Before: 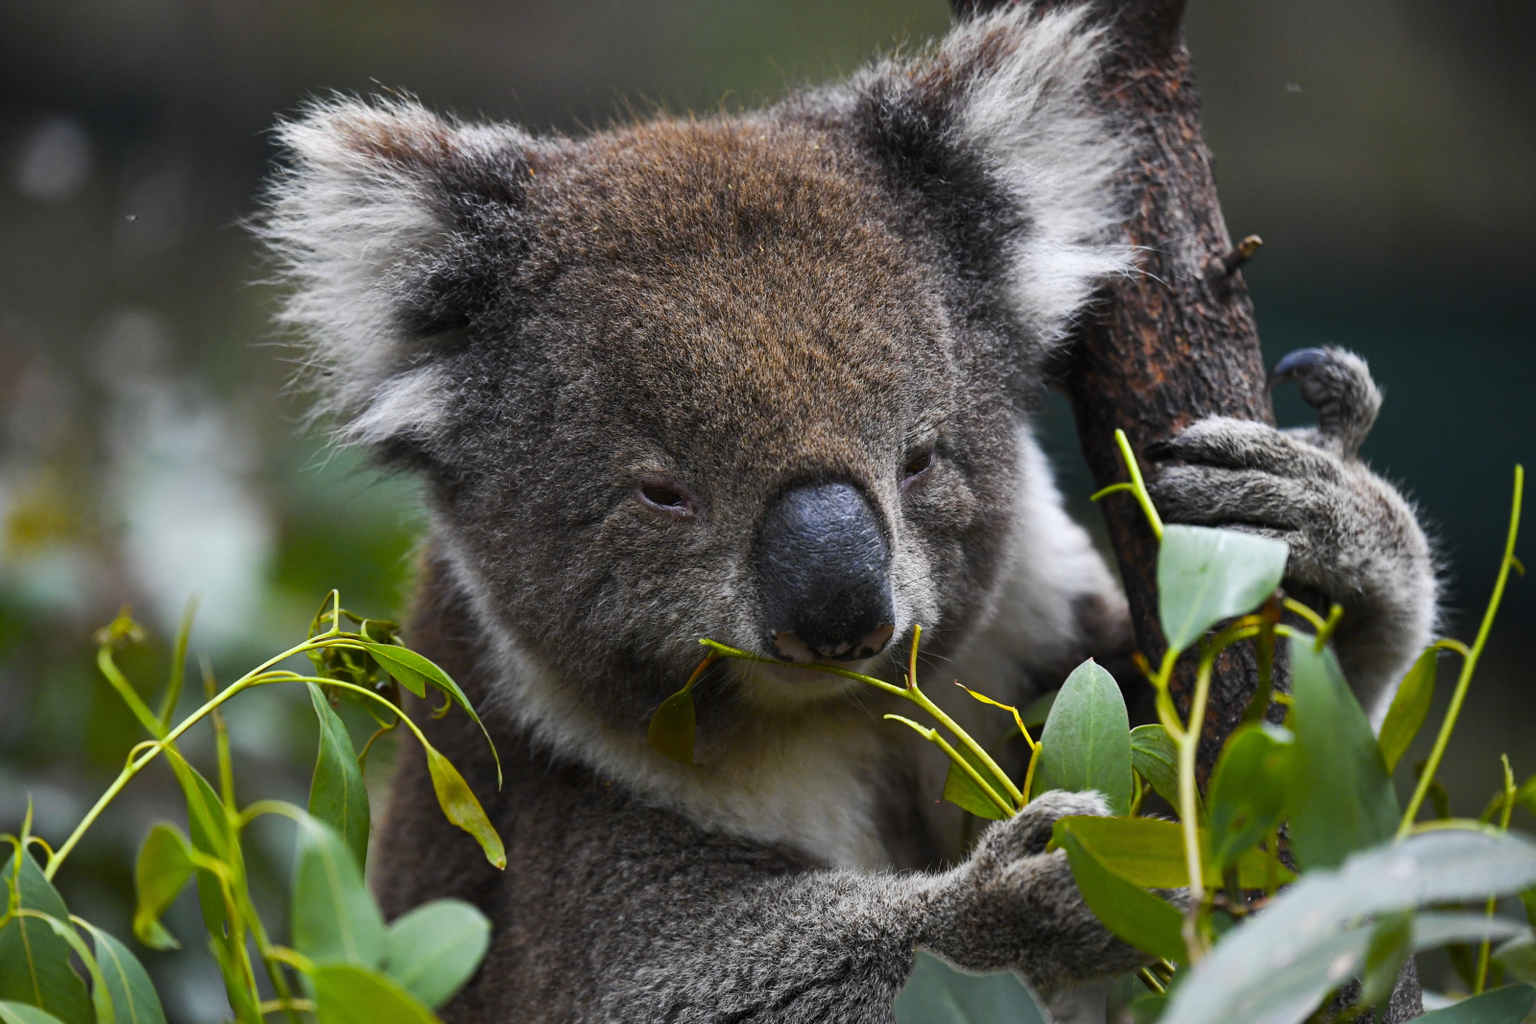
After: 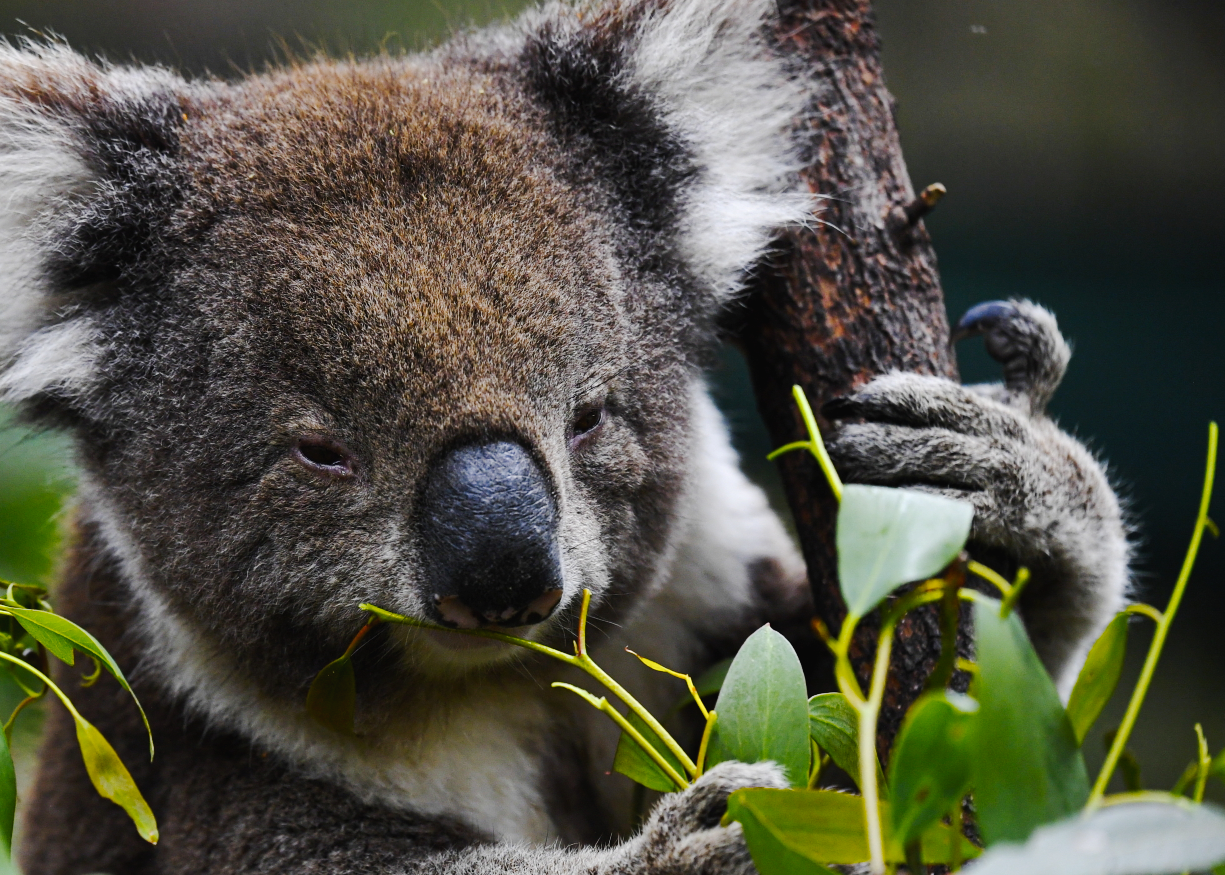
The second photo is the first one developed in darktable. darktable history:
crop: left 23.095%, top 5.827%, bottom 11.854%
tone curve: curves: ch0 [(0, 0) (0.003, 0.019) (0.011, 0.02) (0.025, 0.019) (0.044, 0.027) (0.069, 0.038) (0.1, 0.056) (0.136, 0.089) (0.177, 0.137) (0.224, 0.187) (0.277, 0.259) (0.335, 0.343) (0.399, 0.437) (0.468, 0.532) (0.543, 0.613) (0.623, 0.685) (0.709, 0.752) (0.801, 0.822) (0.898, 0.9) (1, 1)], preserve colors none
